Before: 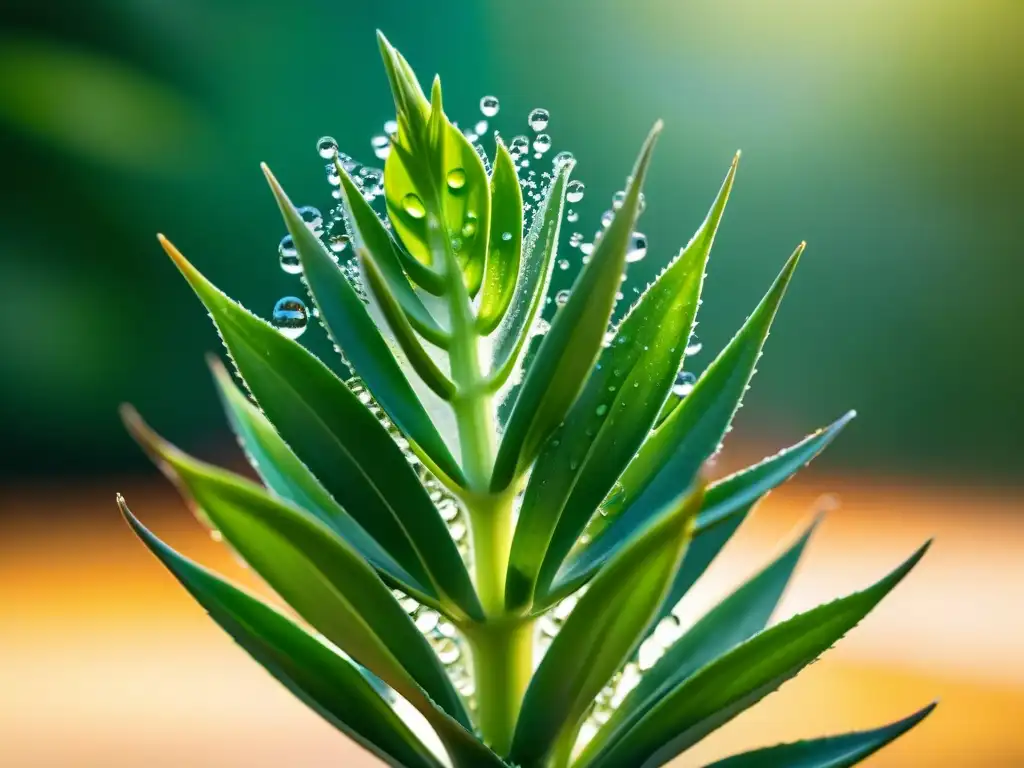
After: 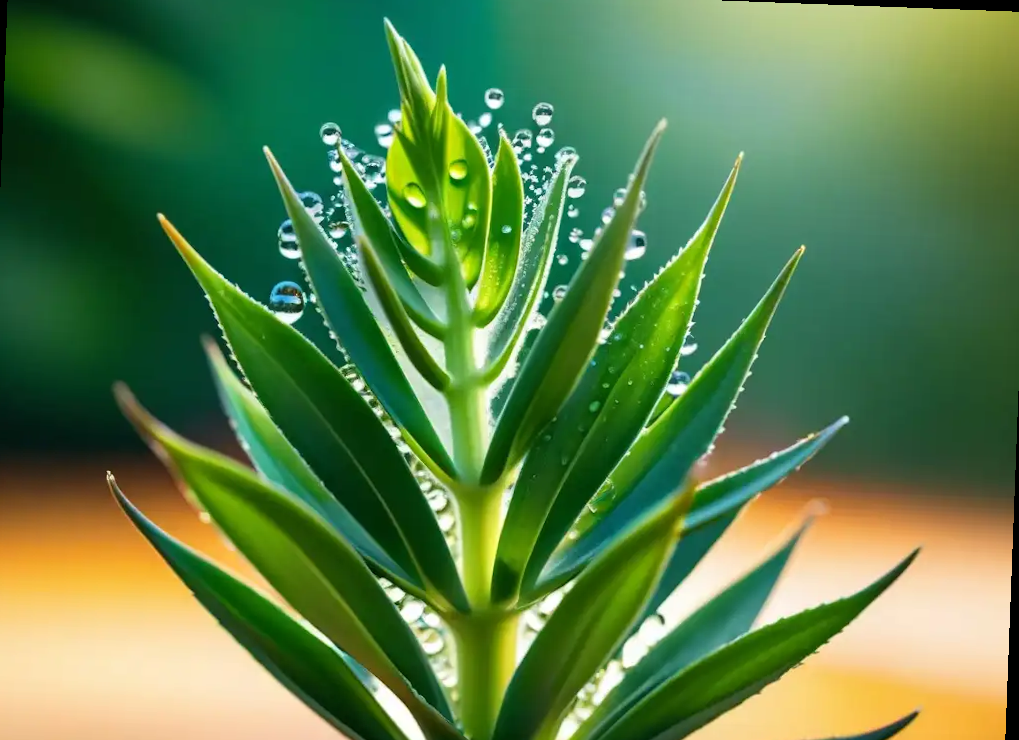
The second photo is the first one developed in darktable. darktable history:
crop: left 1.964%, top 3.251%, right 1.122%, bottom 4.933%
rotate and perspective: rotation 2.17°, automatic cropping off
